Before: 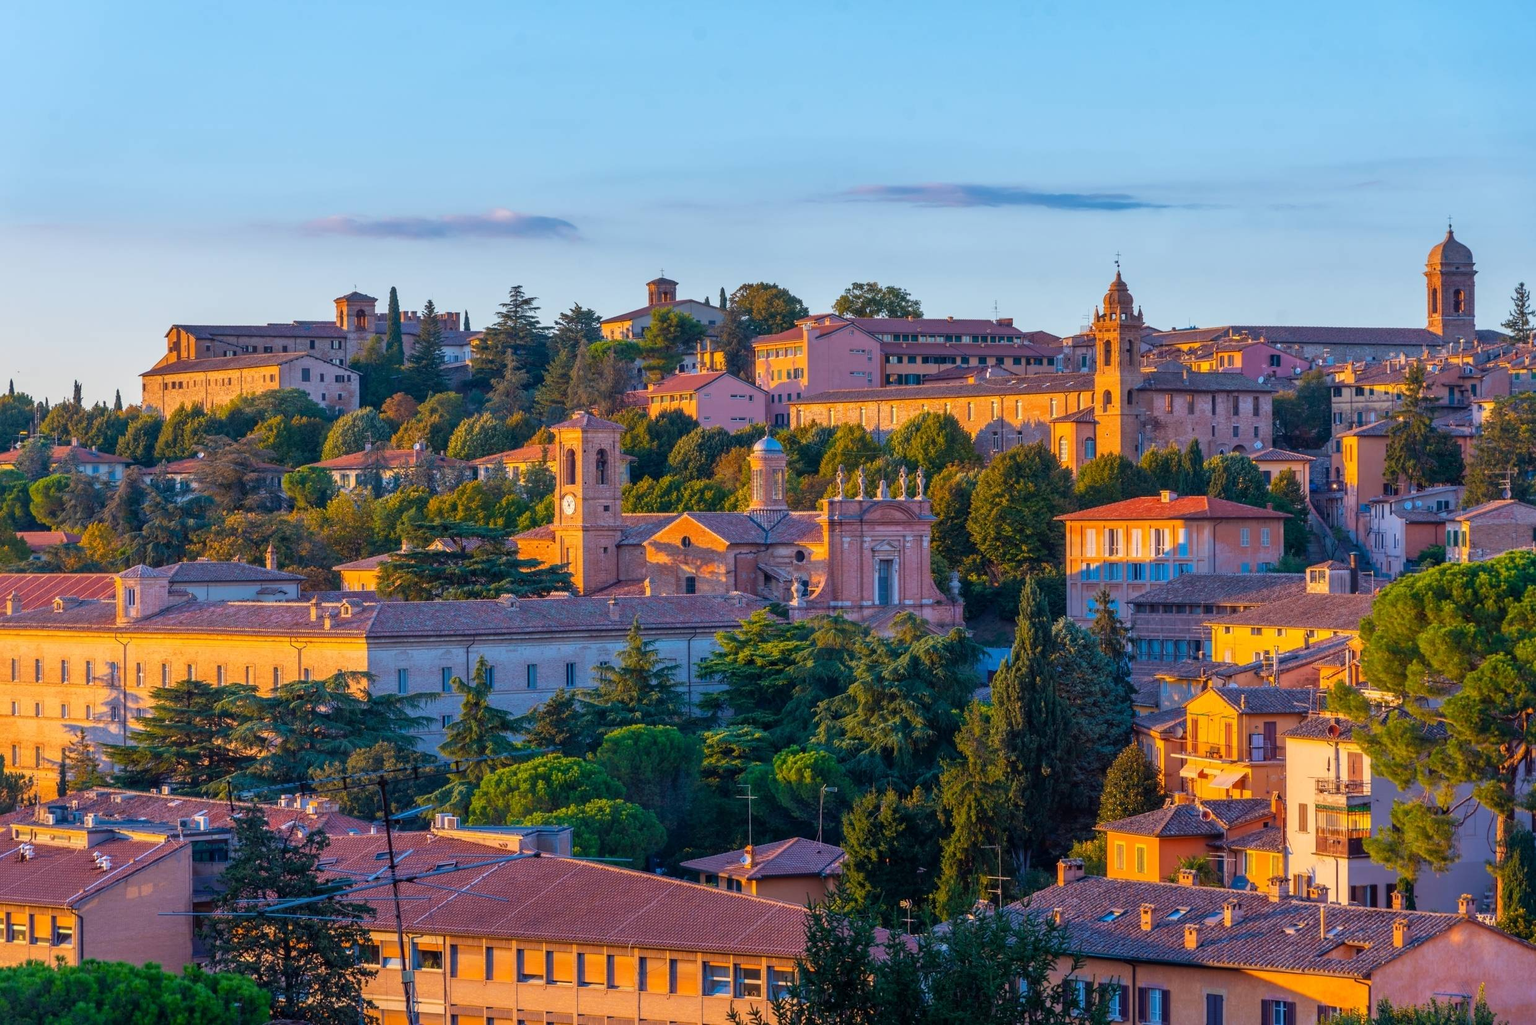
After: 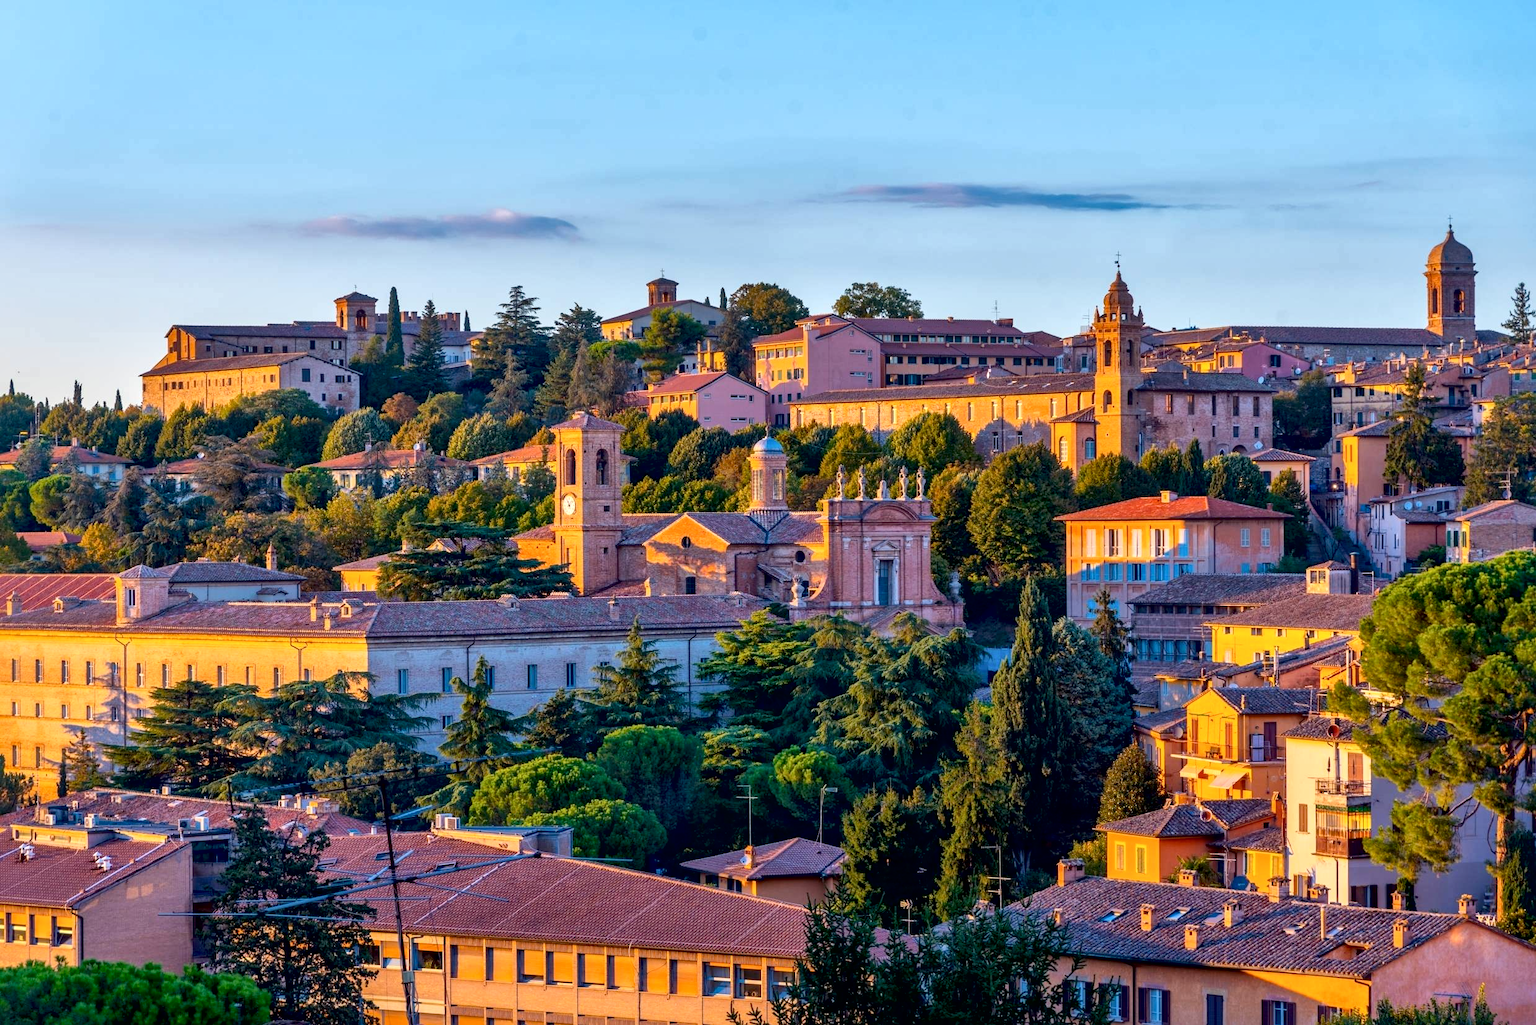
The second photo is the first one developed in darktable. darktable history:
local contrast: mode bilateral grid, contrast 24, coarseness 61, detail 152%, midtone range 0.2
exposure: black level correction 0.007, exposure 0.155 EV, compensate highlight preservation false
